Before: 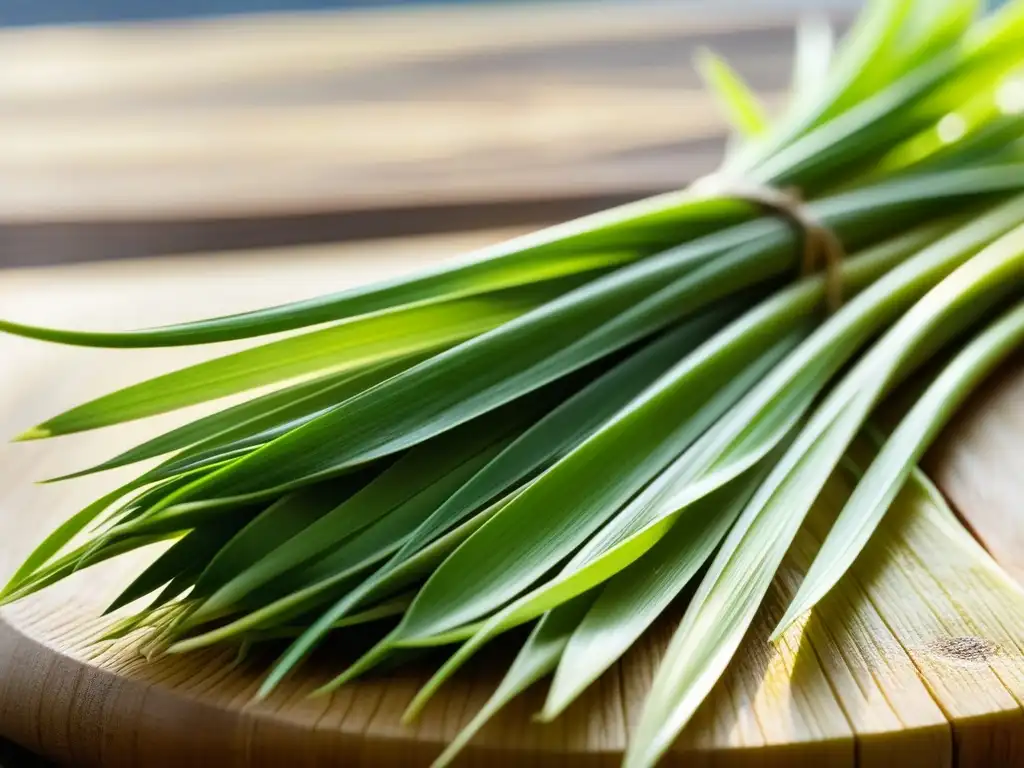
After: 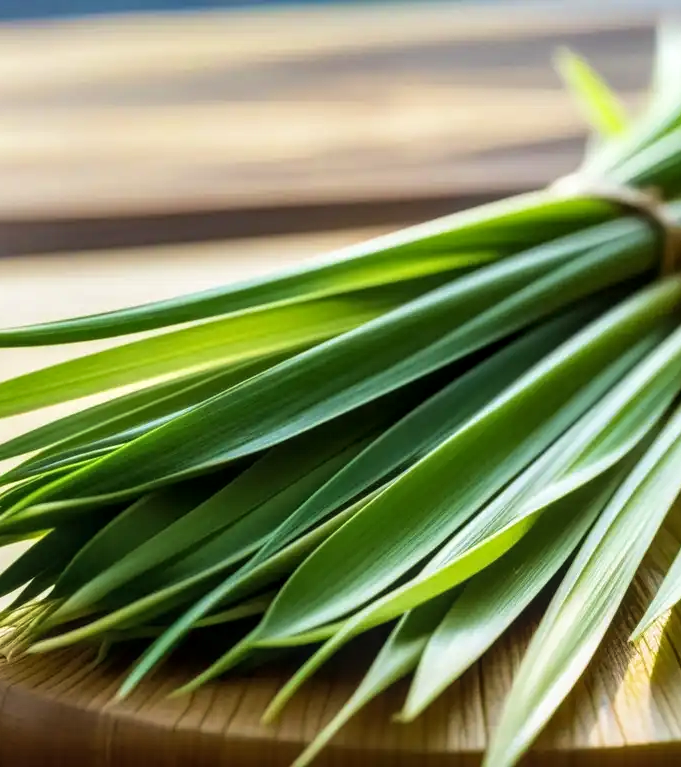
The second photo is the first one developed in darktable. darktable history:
local contrast: on, module defaults
crop and rotate: left 13.717%, right 19.759%
velvia: on, module defaults
